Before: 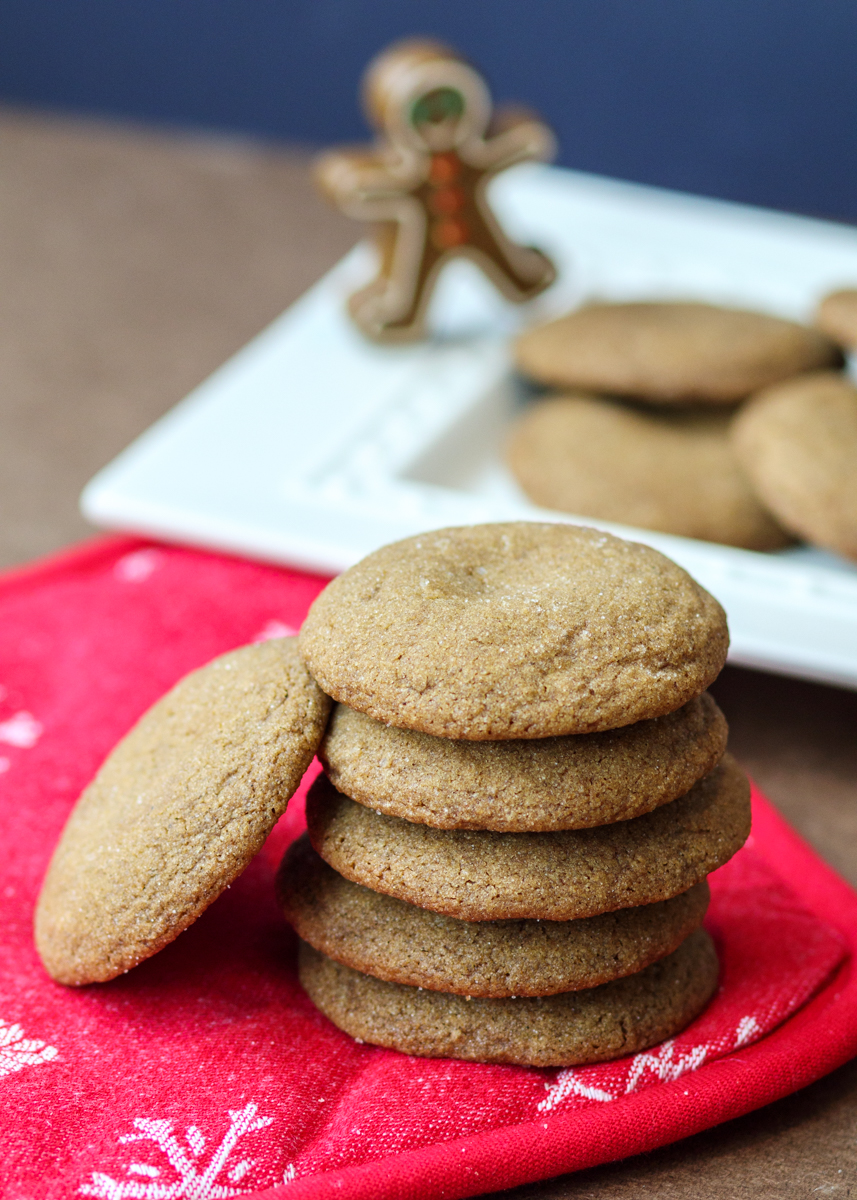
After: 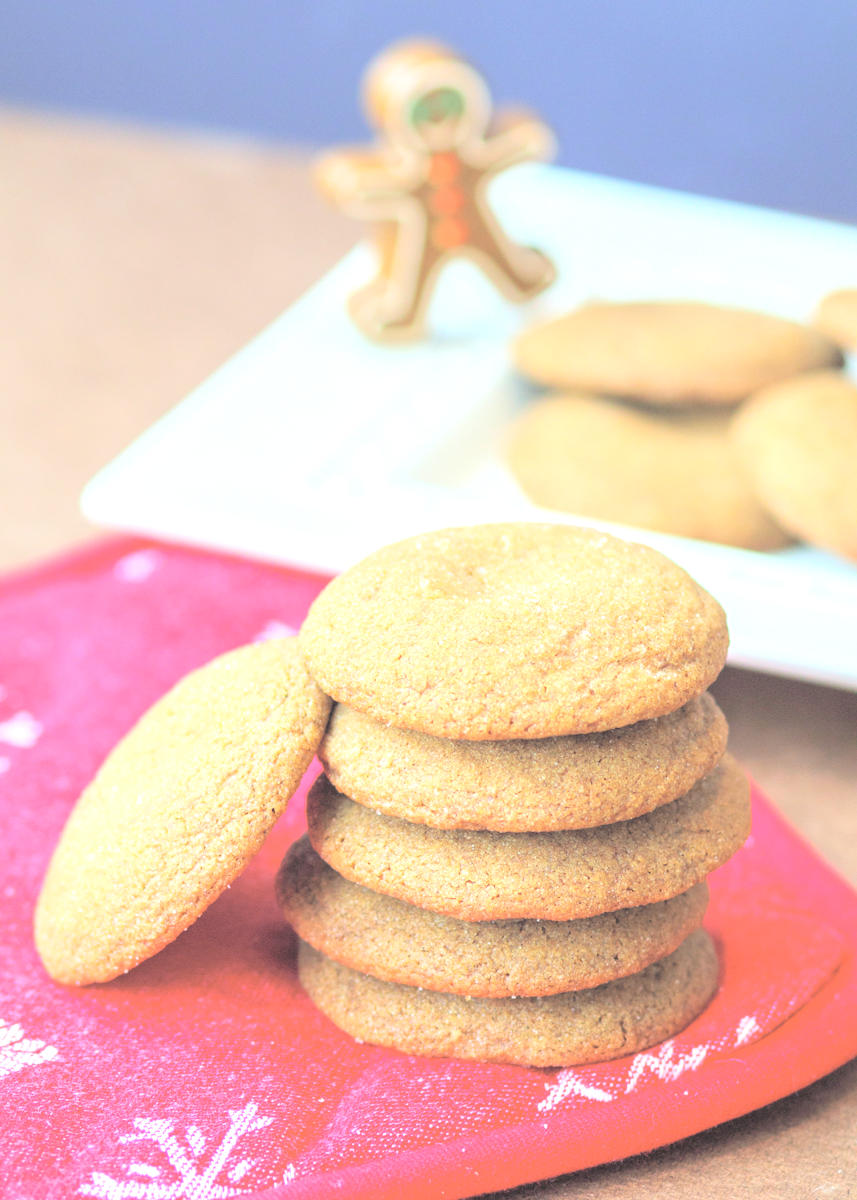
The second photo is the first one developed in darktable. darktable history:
contrast brightness saturation: brightness 0.983
exposure: exposure 0.774 EV, compensate highlight preservation false
